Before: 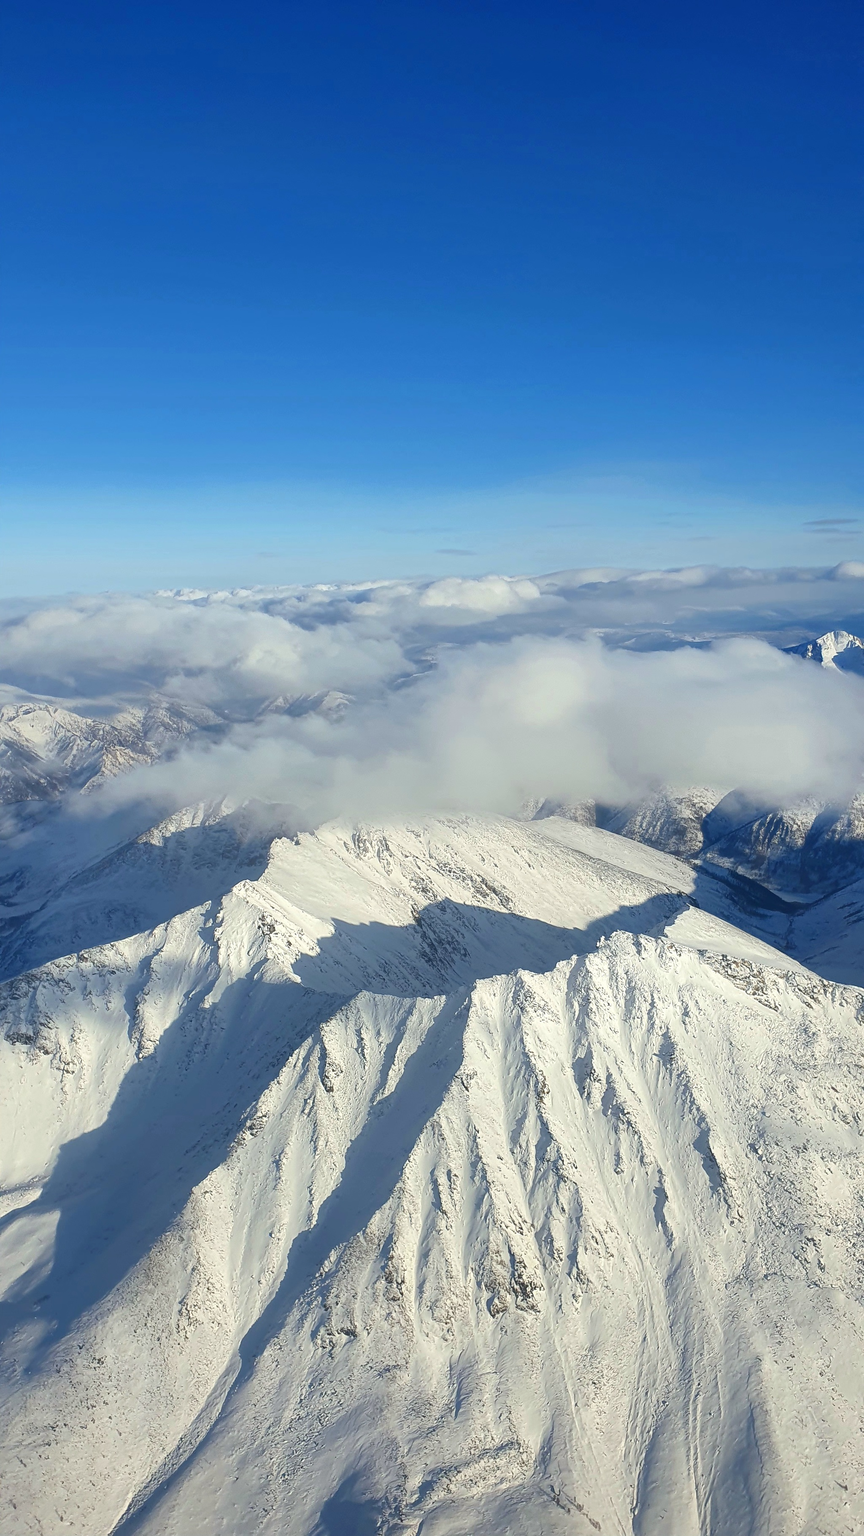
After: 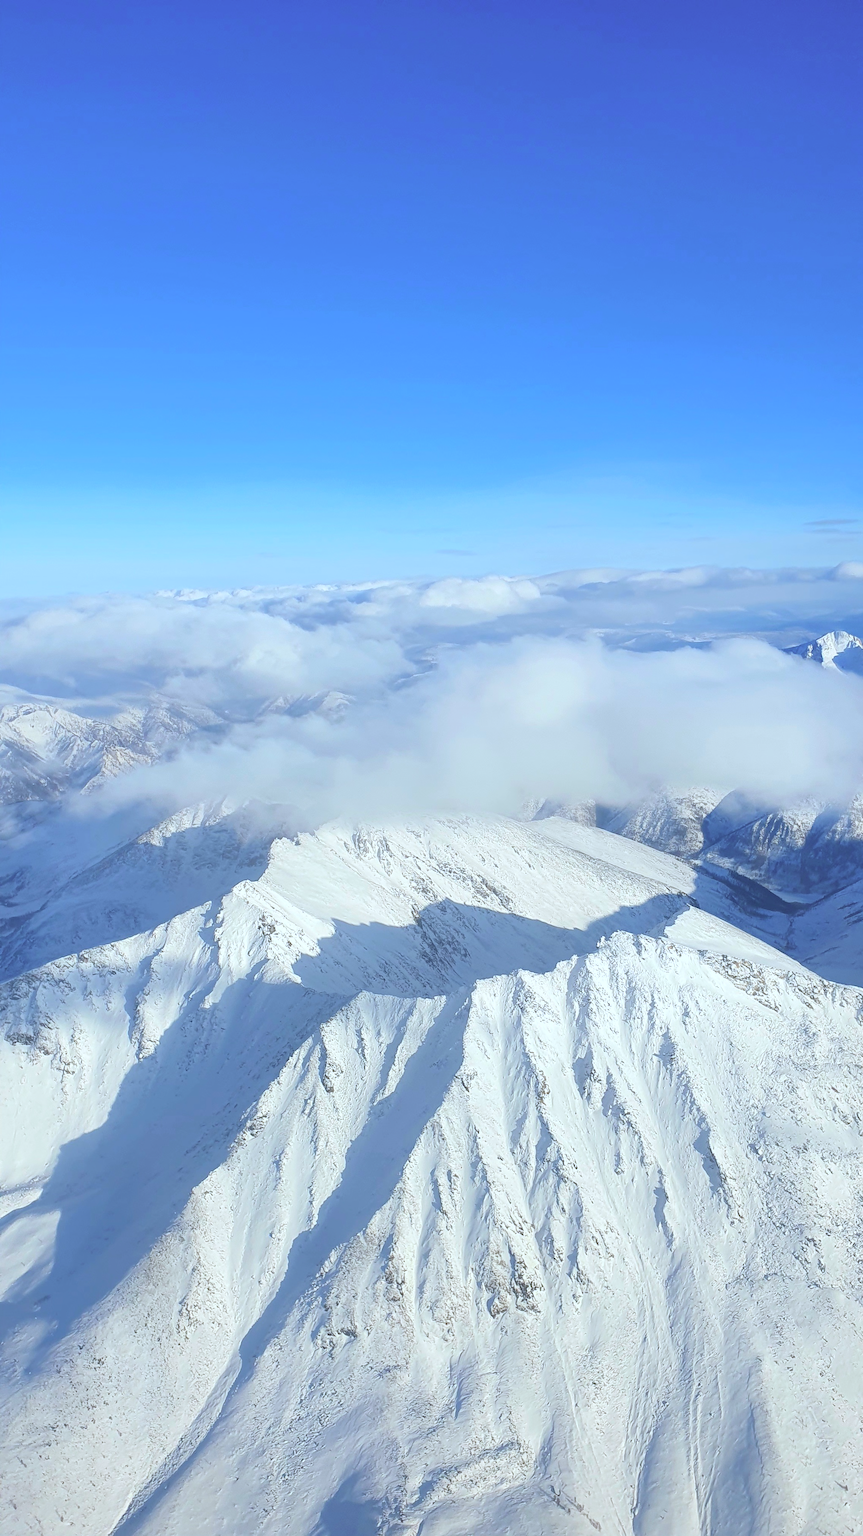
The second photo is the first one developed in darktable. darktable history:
contrast brightness saturation: brightness 0.28
color calibration: x 0.372, y 0.386, temperature 4283.97 K
